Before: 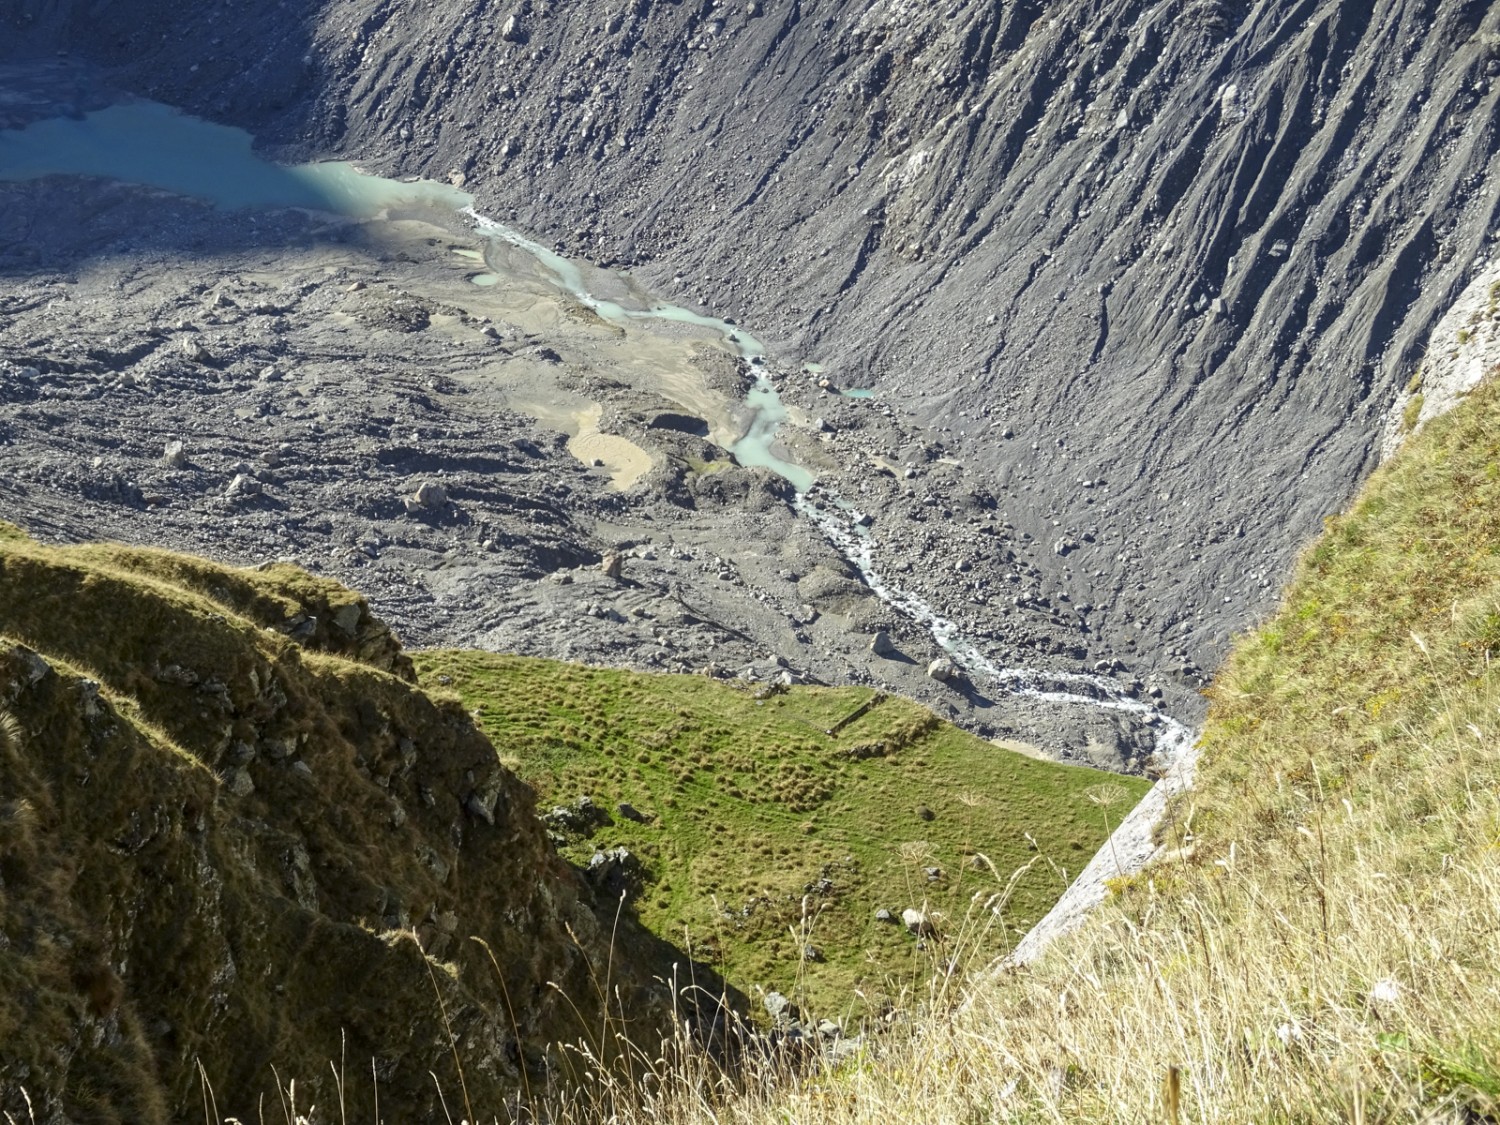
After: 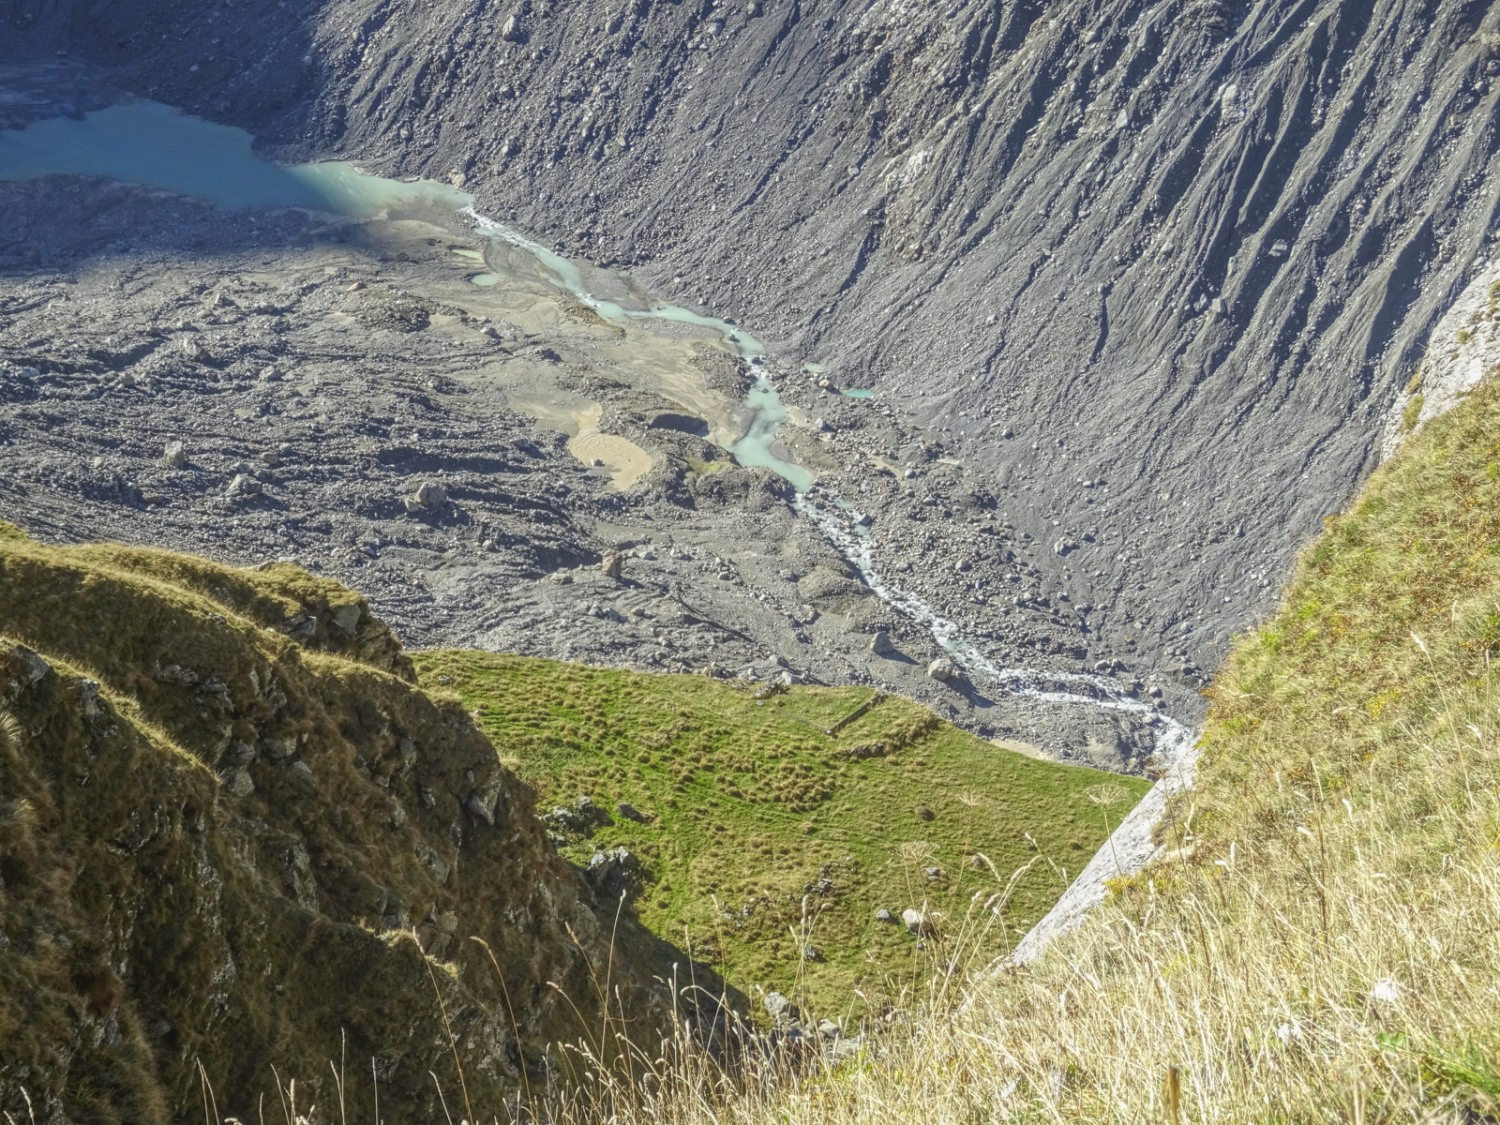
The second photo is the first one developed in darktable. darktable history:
local contrast: highlights 71%, shadows 18%, midtone range 0.195
